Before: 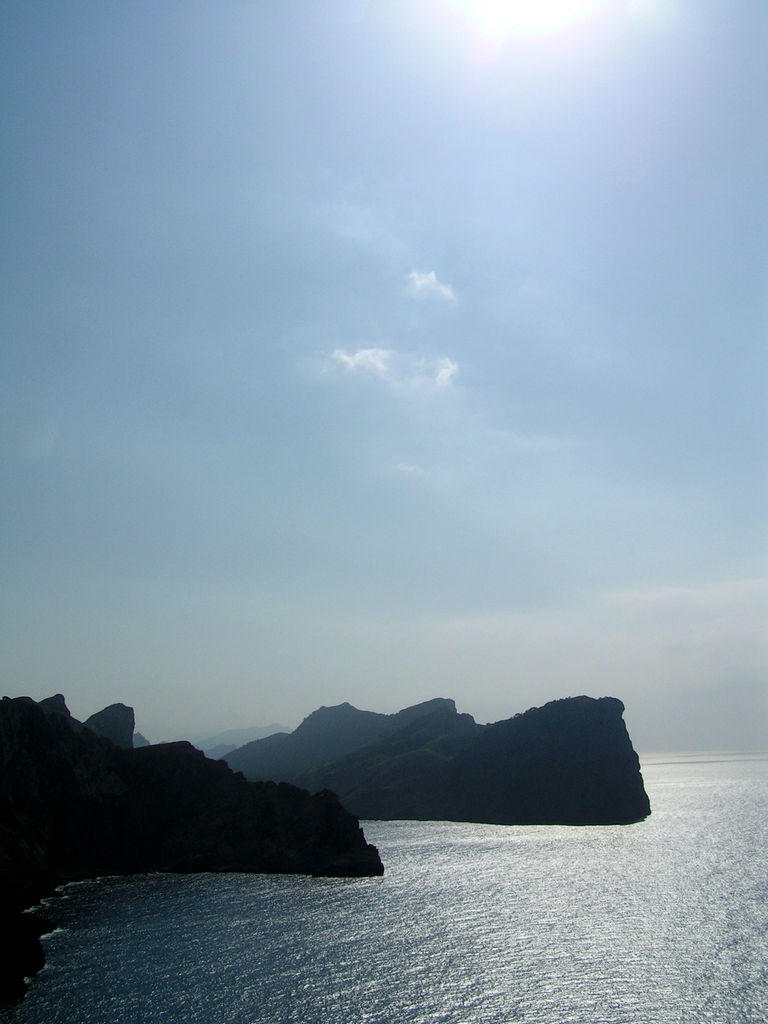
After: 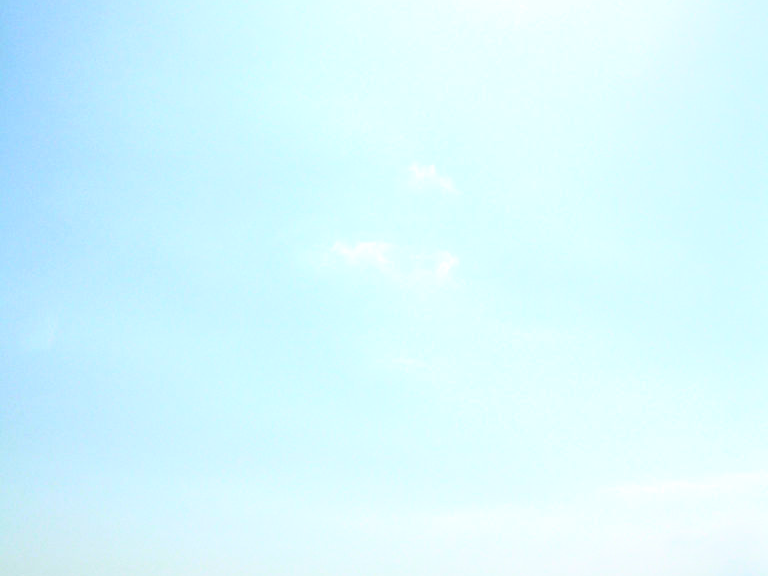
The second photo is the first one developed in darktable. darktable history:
tone equalizer: mask exposure compensation -0.514 EV
local contrast: highlights 106%, shadows 99%, detail 119%, midtone range 0.2
base curve: curves: ch0 [(0, 0) (0.028, 0.03) (0.121, 0.232) (0.46, 0.748) (0.859, 0.968) (1, 1)]
exposure: compensate exposure bias true, compensate highlight preservation false
crop and rotate: top 10.492%, bottom 33.164%
